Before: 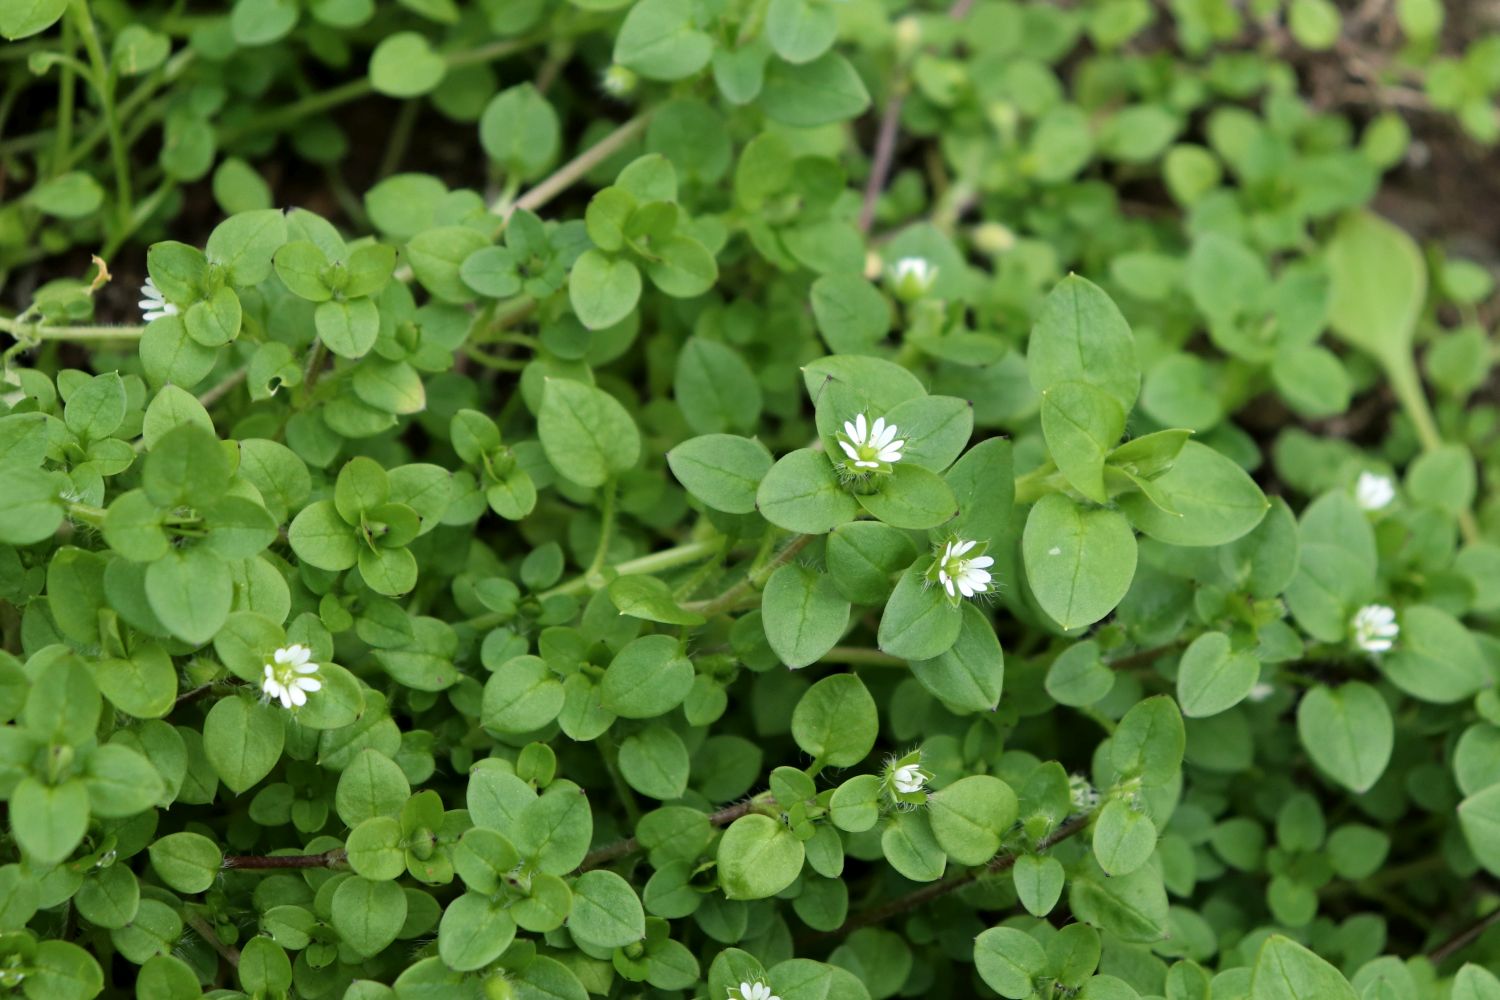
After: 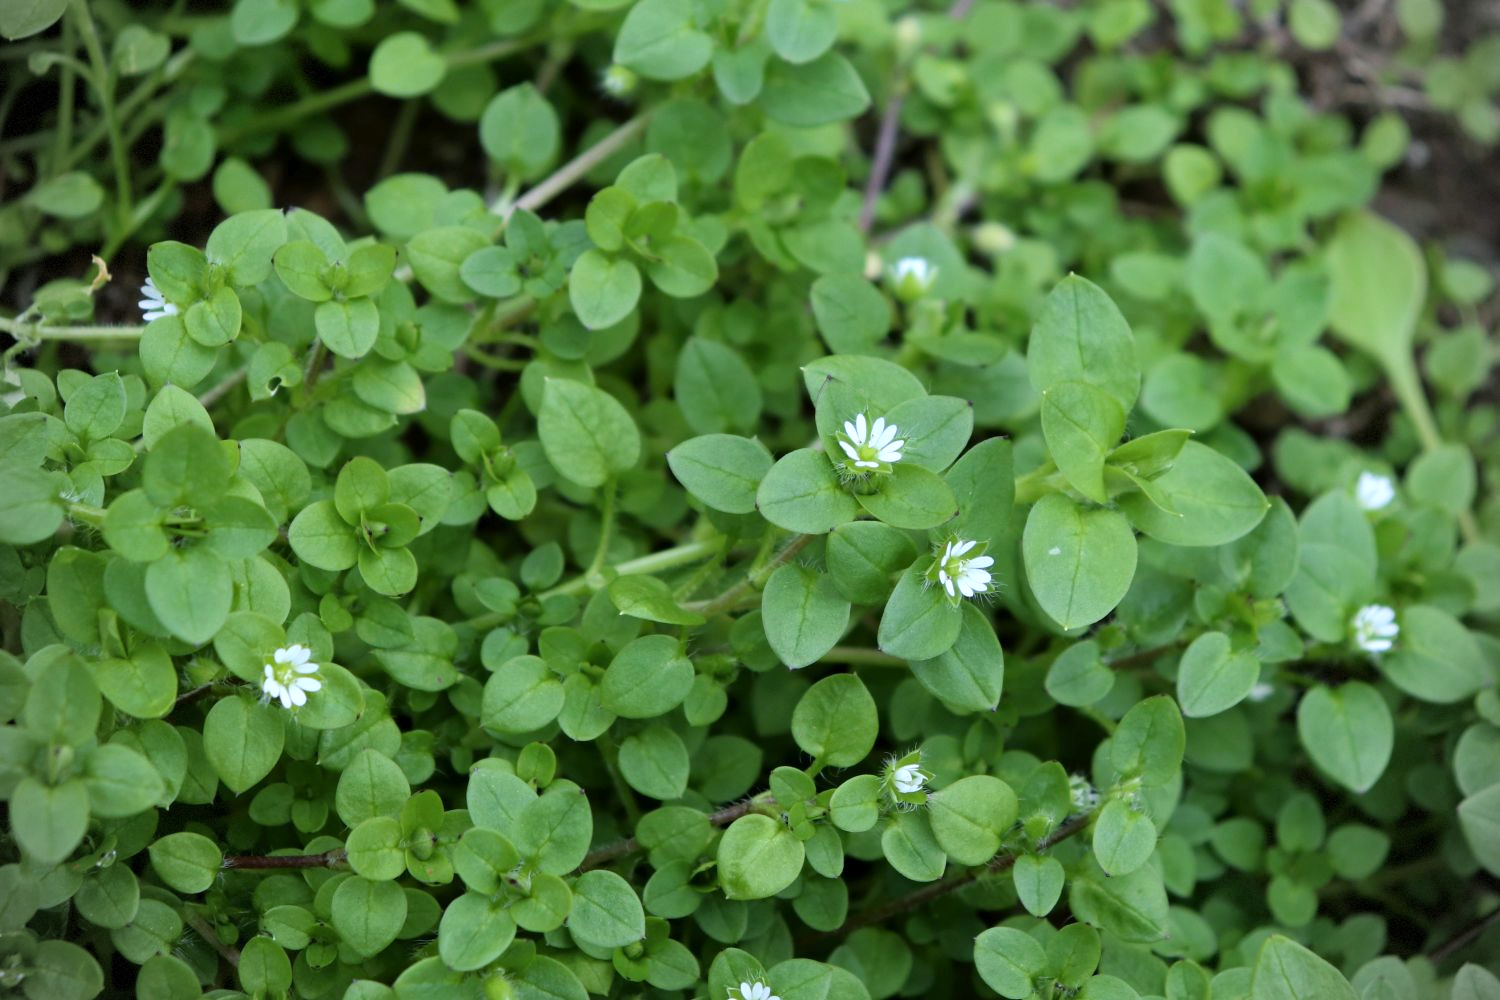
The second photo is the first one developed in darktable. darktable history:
white balance: red 0.948, green 1.02, blue 1.176
vignetting: dithering 8-bit output, unbound false
